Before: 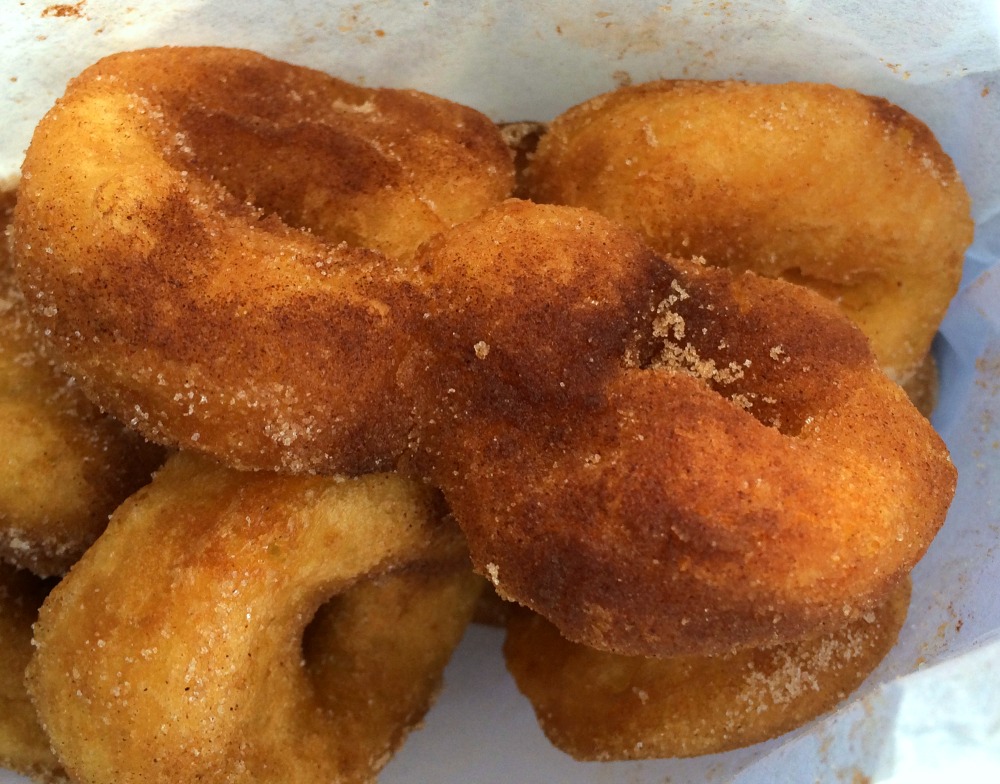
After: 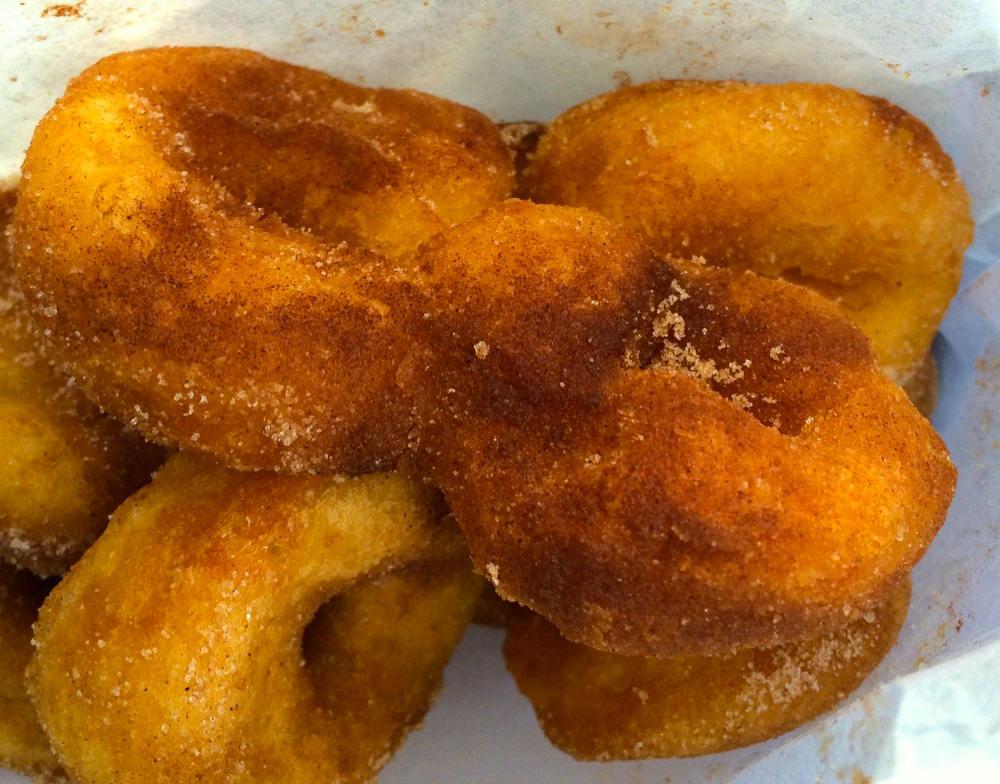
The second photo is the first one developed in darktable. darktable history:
local contrast: mode bilateral grid, contrast 10, coarseness 25, detail 115%, midtone range 0.2
tone equalizer: on, module defaults
color calibration: output colorfulness [0, 0.315, 0, 0], x 0.341, y 0.355, temperature 5166 K
